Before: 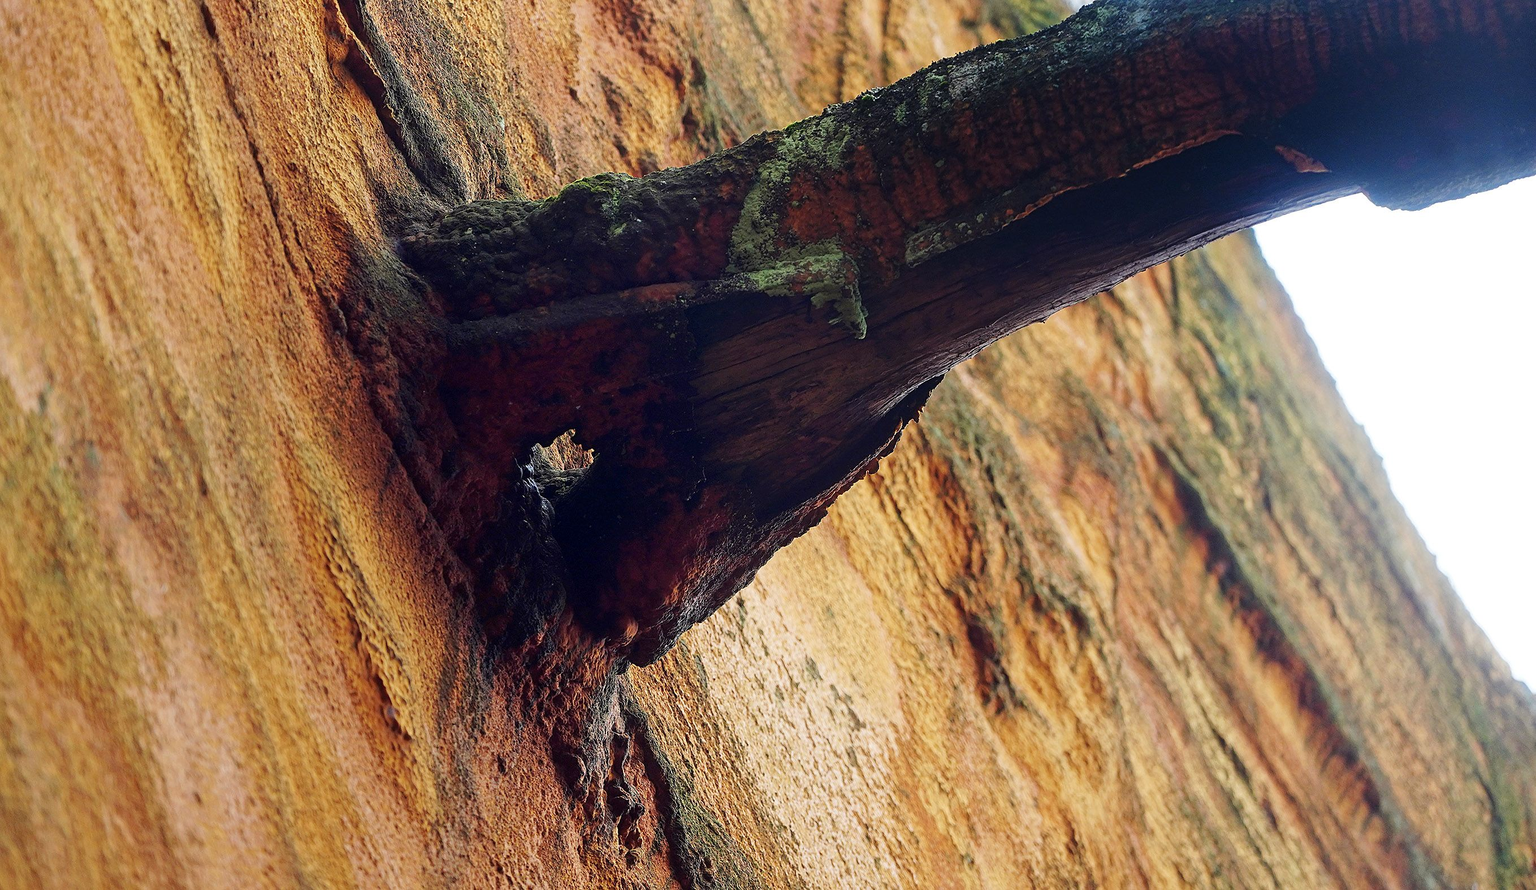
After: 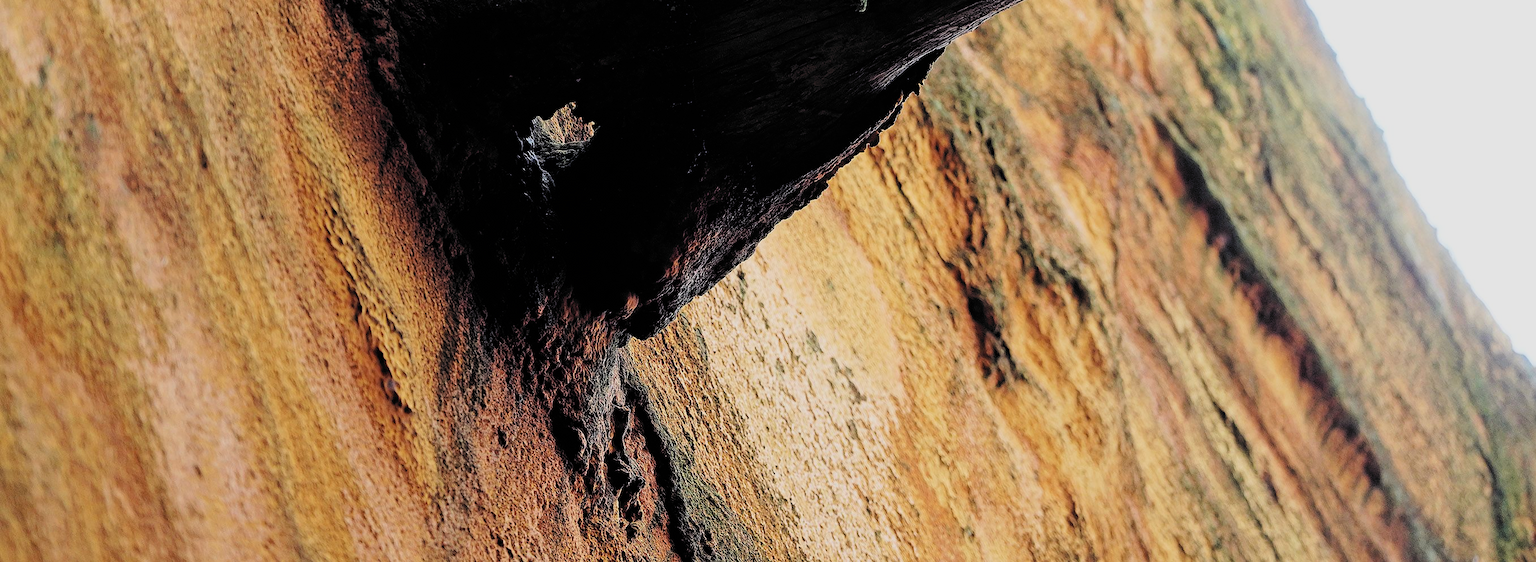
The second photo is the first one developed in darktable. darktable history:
crop and rotate: top 36.842%
filmic rgb: black relative exposure -5.05 EV, white relative exposure 3.98 EV, hardness 2.9, contrast 1.297, highlights saturation mix -29.26%, color science v6 (2022), iterations of high-quality reconstruction 0
